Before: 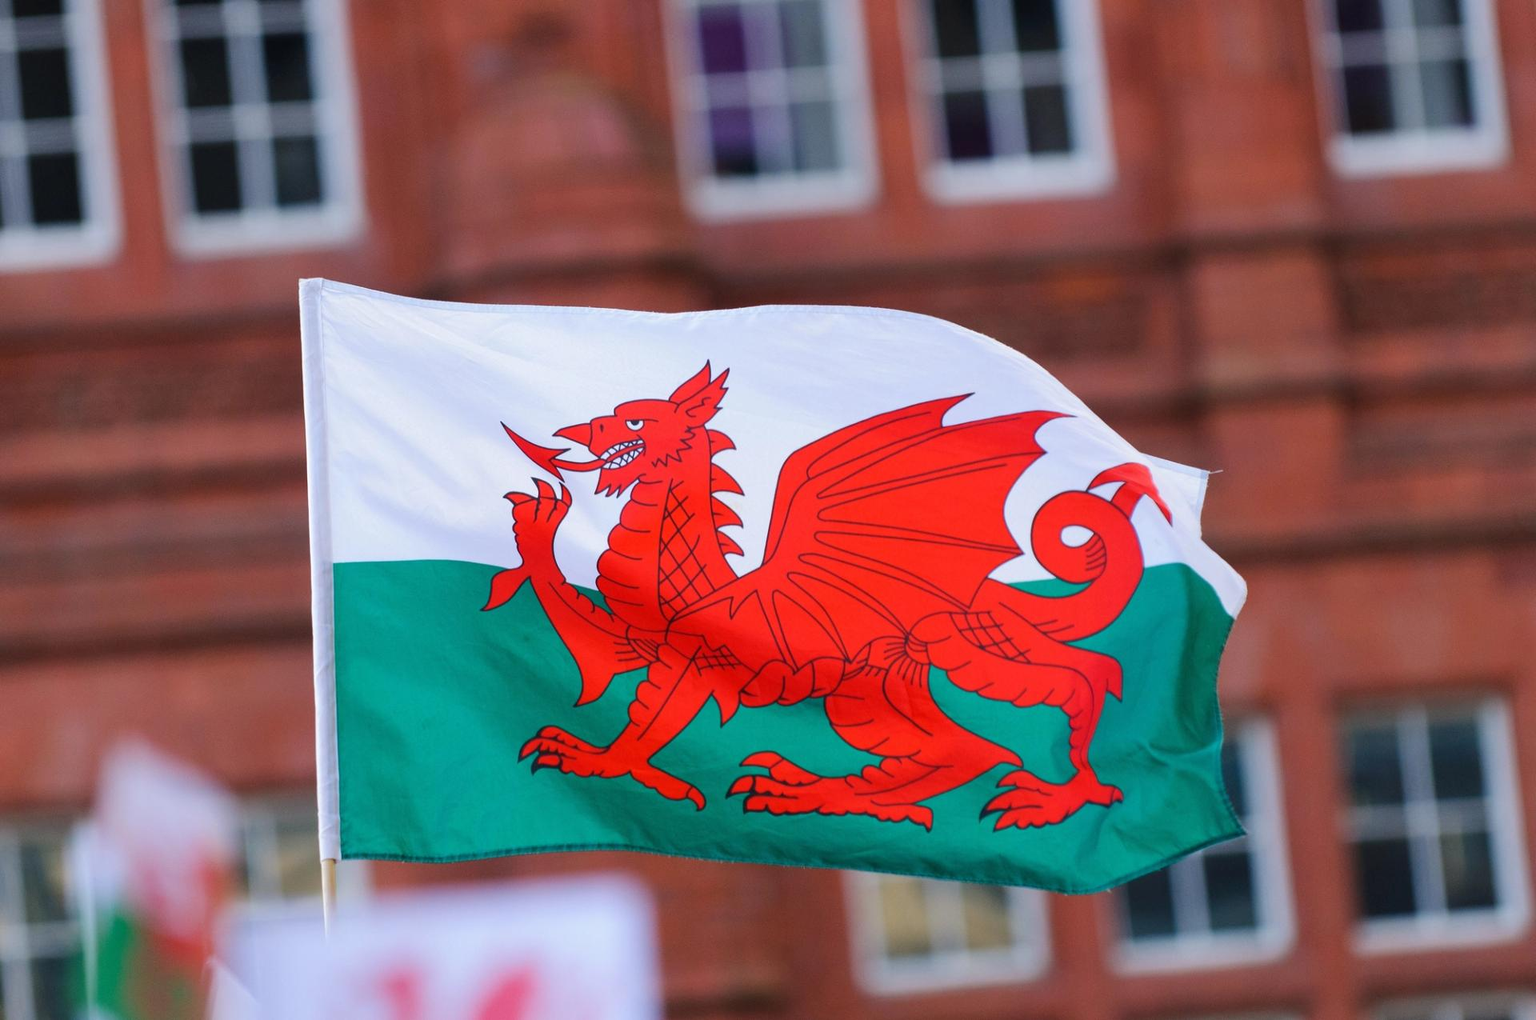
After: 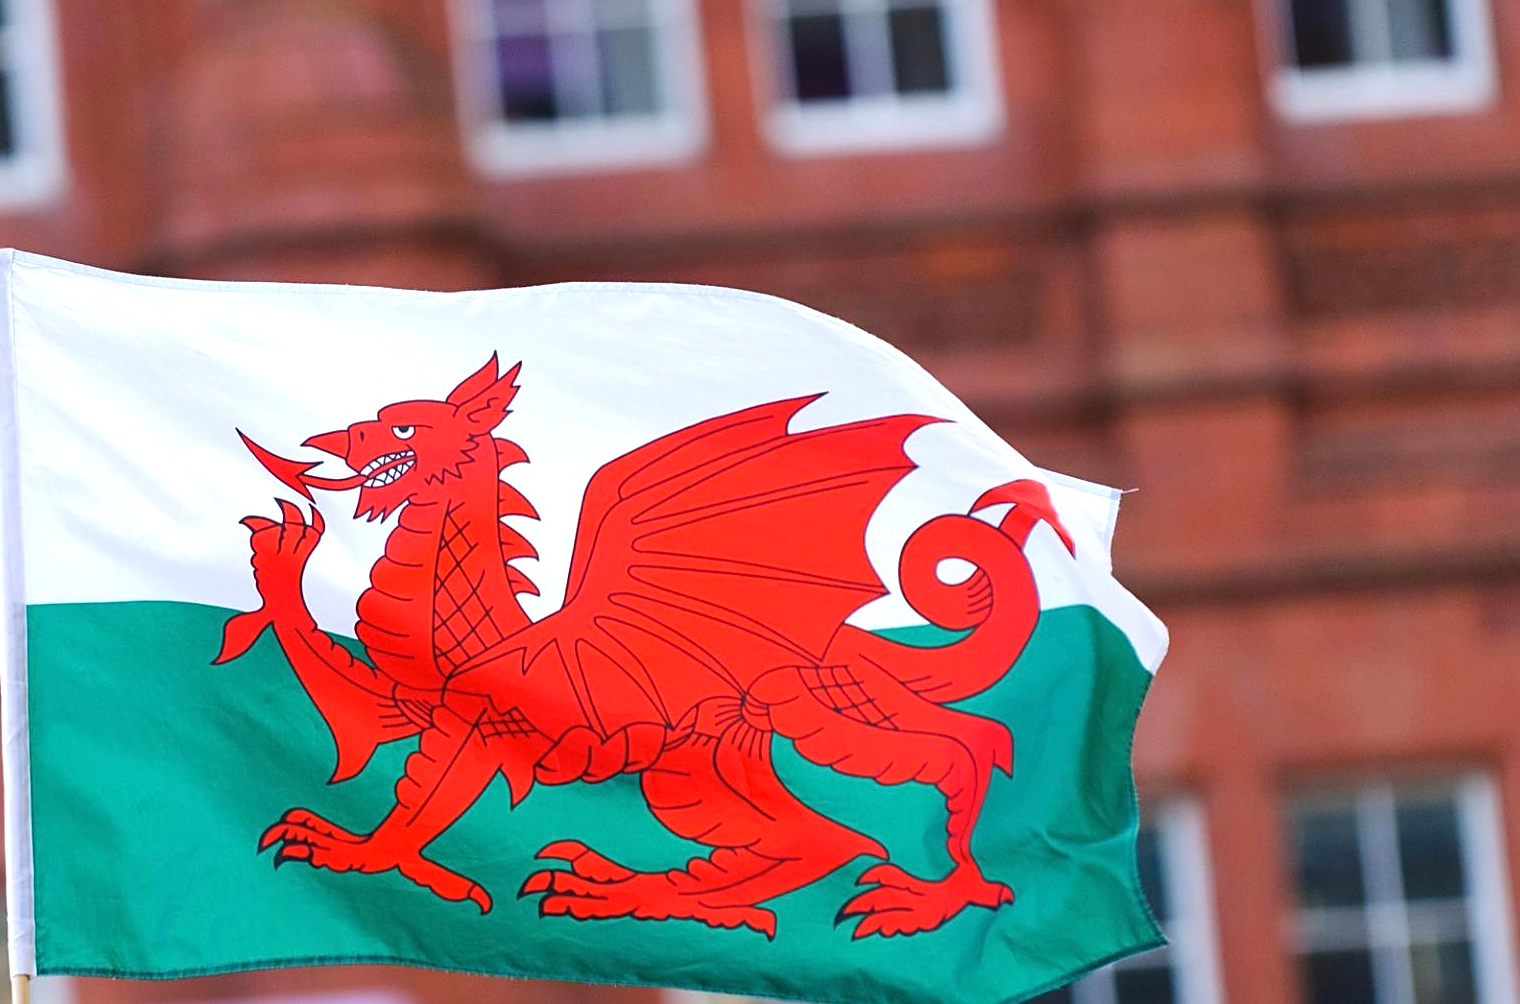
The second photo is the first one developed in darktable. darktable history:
sharpen: on, module defaults
exposure: exposure 0.442 EV, compensate highlight preservation false
crop and rotate: left 20.363%, top 7.792%, right 0.453%, bottom 13.386%
